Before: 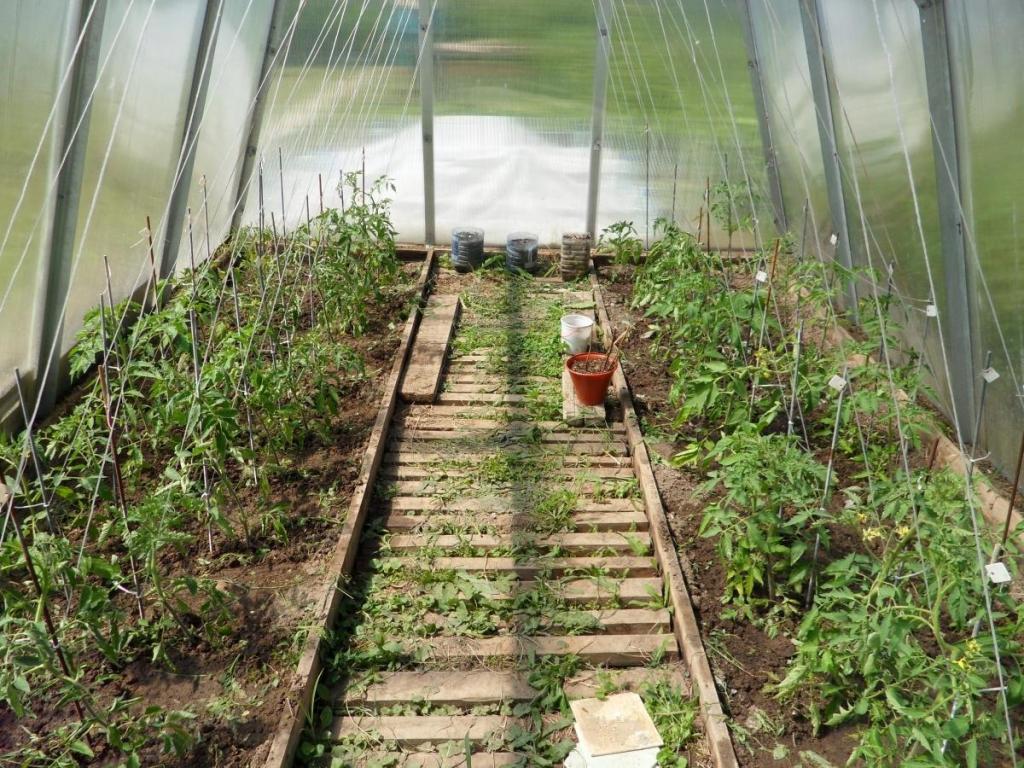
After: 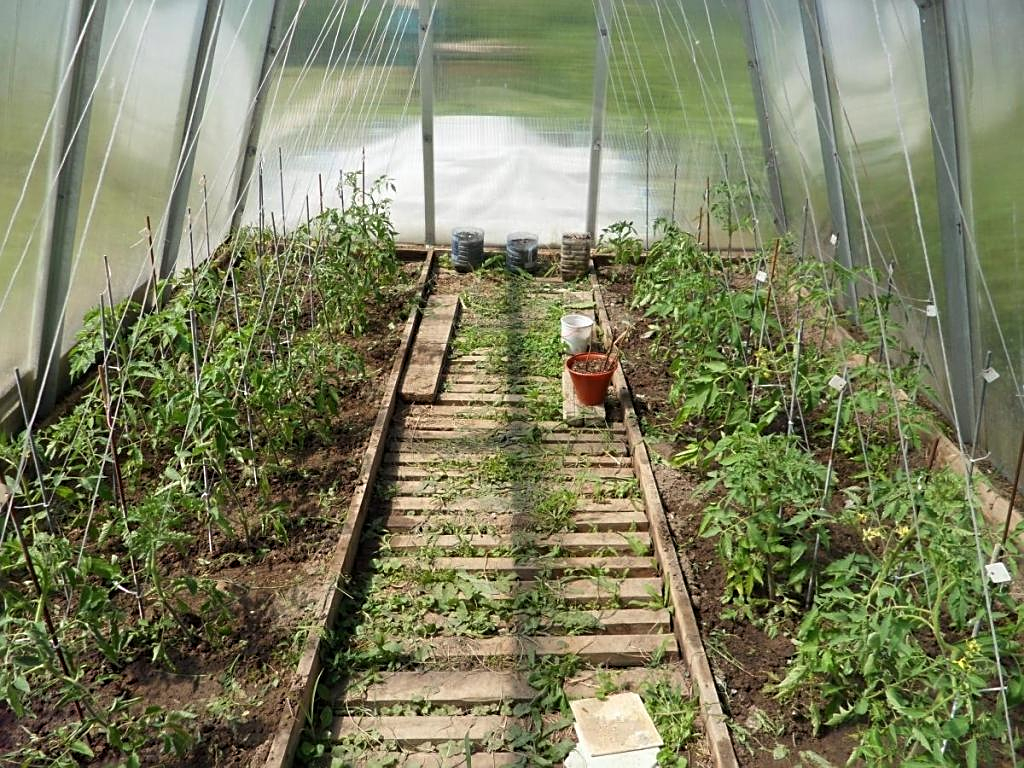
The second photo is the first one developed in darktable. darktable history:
sharpen: amount 0.47
levels: levels [0, 0.51, 1]
